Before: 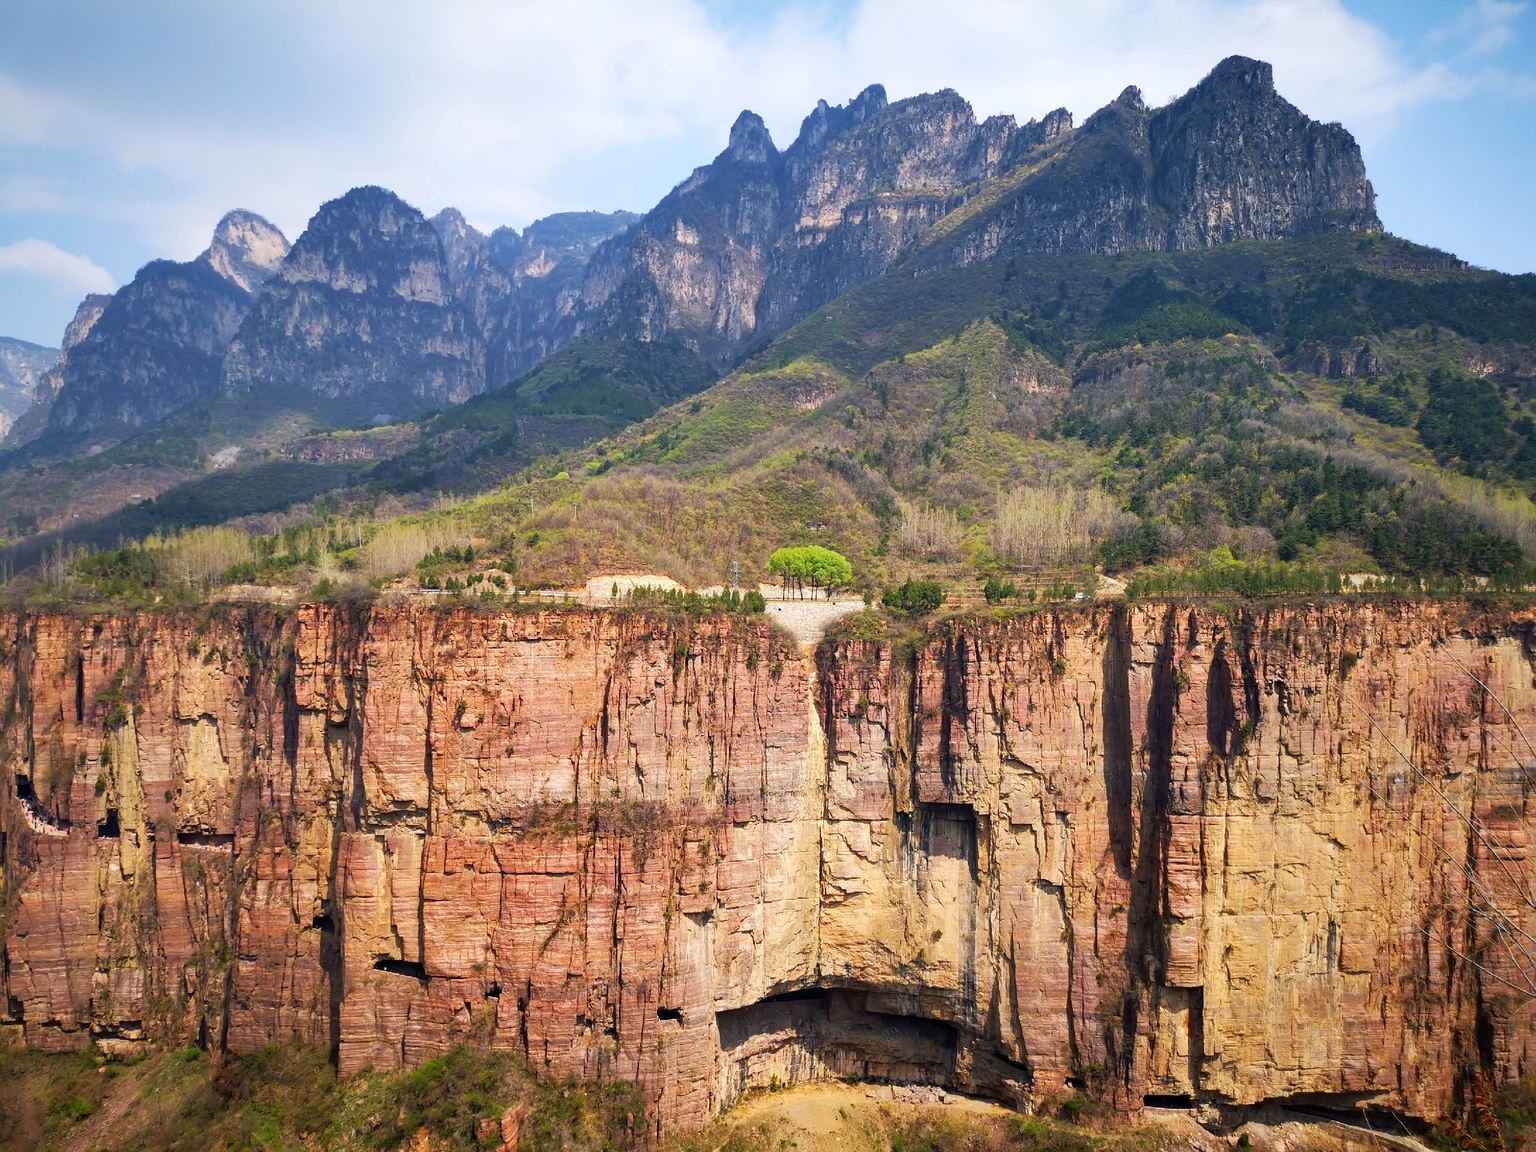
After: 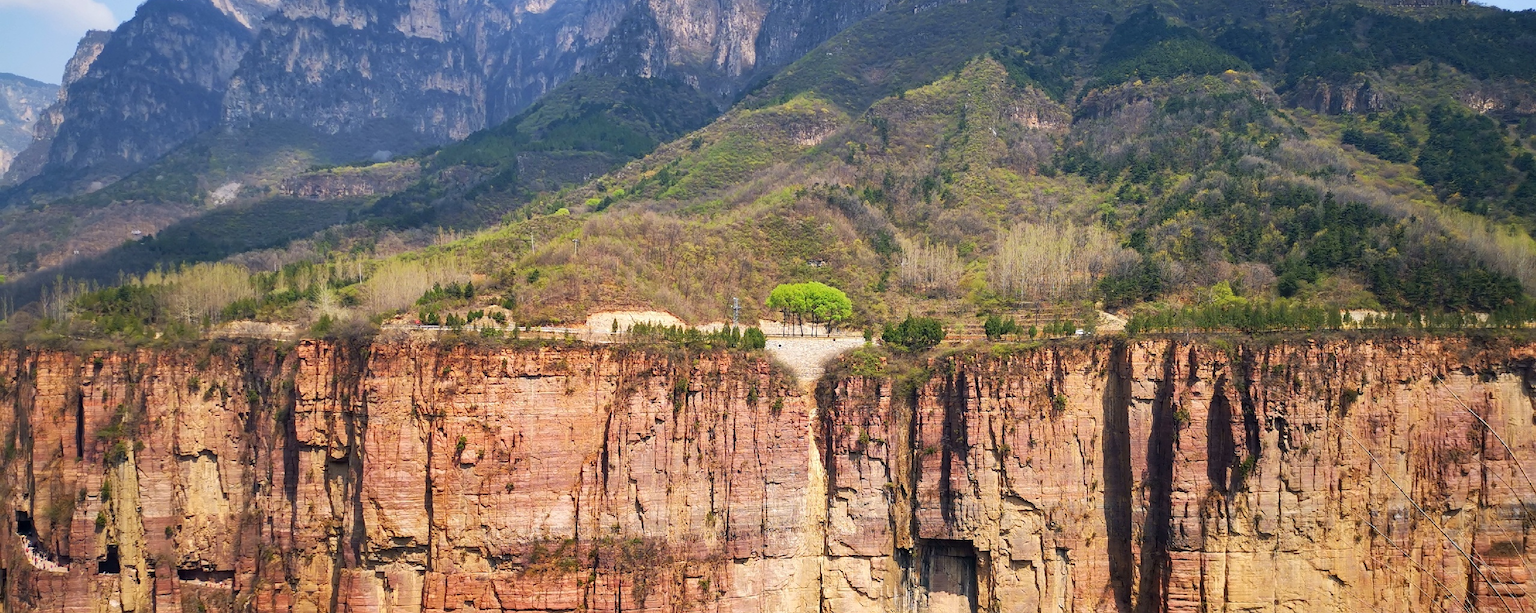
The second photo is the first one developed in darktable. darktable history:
crop and rotate: top 22.919%, bottom 23.753%
